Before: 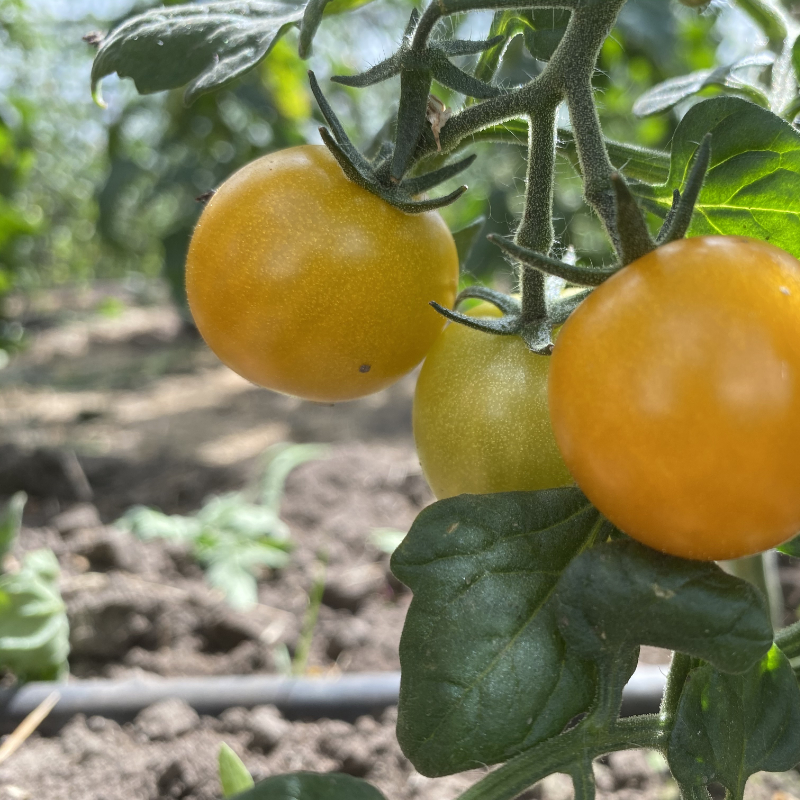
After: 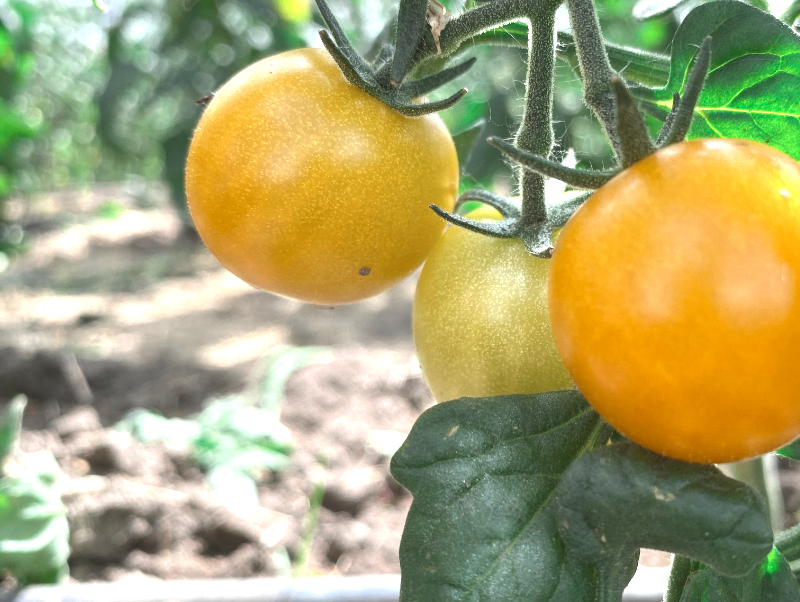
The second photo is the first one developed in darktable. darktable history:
crop and rotate: top 12.208%, bottom 12.44%
exposure: black level correction 0, exposure 1.098 EV, compensate exposure bias true, compensate highlight preservation false
contrast equalizer: y [[0.5 ×6], [0.5 ×6], [0.5, 0.5, 0.501, 0.545, 0.707, 0.863], [0 ×6], [0 ×6]]
color zones: curves: ch0 [(0, 0.5) (0.125, 0.4) (0.25, 0.5) (0.375, 0.4) (0.5, 0.4) (0.625, 0.35) (0.75, 0.35) (0.875, 0.5)]; ch1 [(0, 0.35) (0.125, 0.45) (0.25, 0.35) (0.375, 0.35) (0.5, 0.35) (0.625, 0.35) (0.75, 0.45) (0.875, 0.35)]; ch2 [(0, 0.6) (0.125, 0.5) (0.25, 0.5) (0.375, 0.6) (0.5, 0.6) (0.625, 0.5) (0.75, 0.5) (0.875, 0.5)]
